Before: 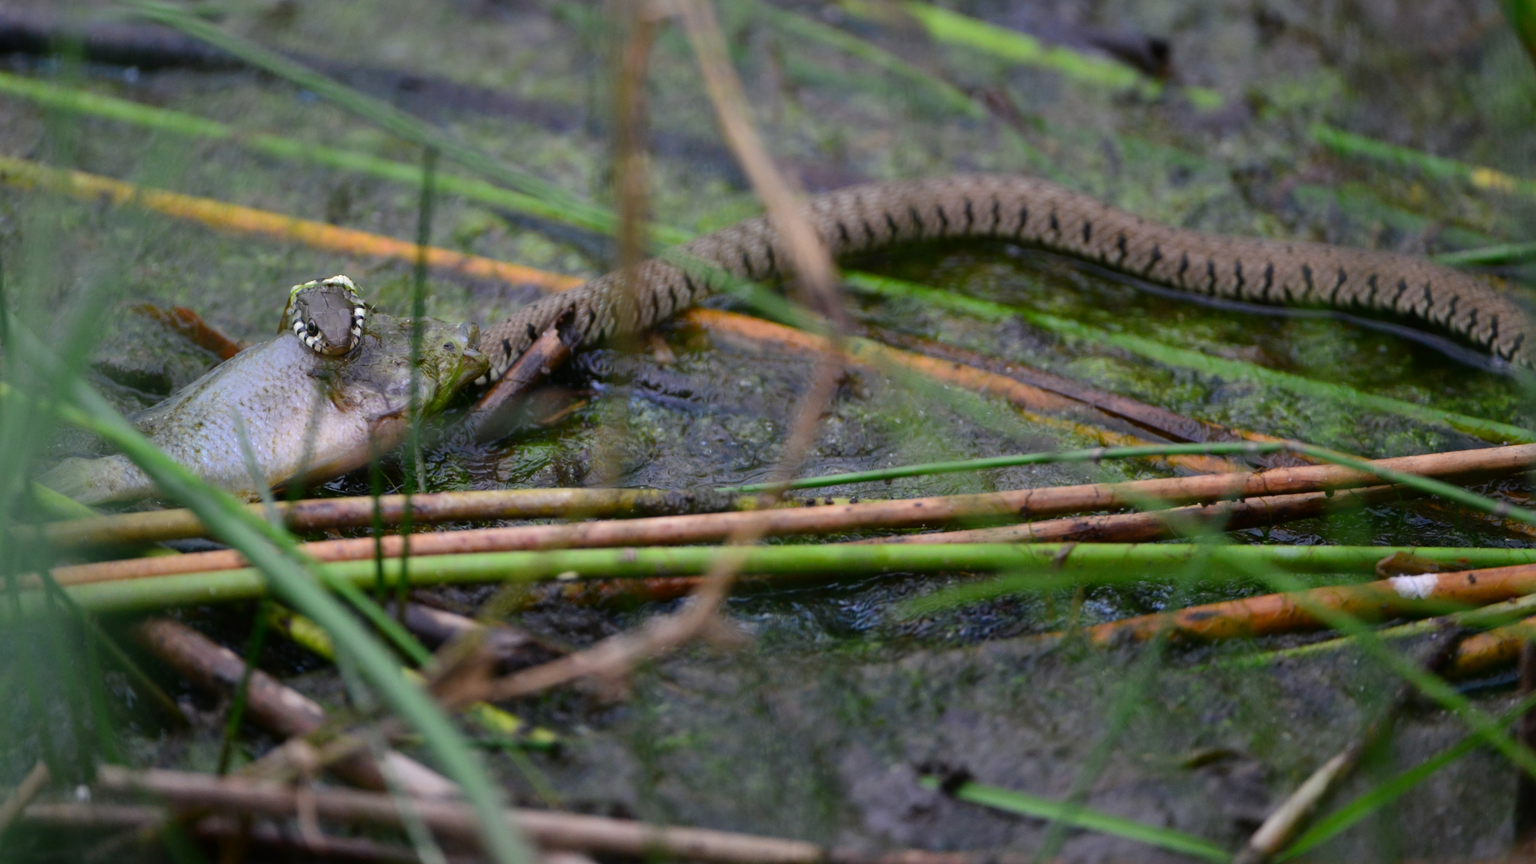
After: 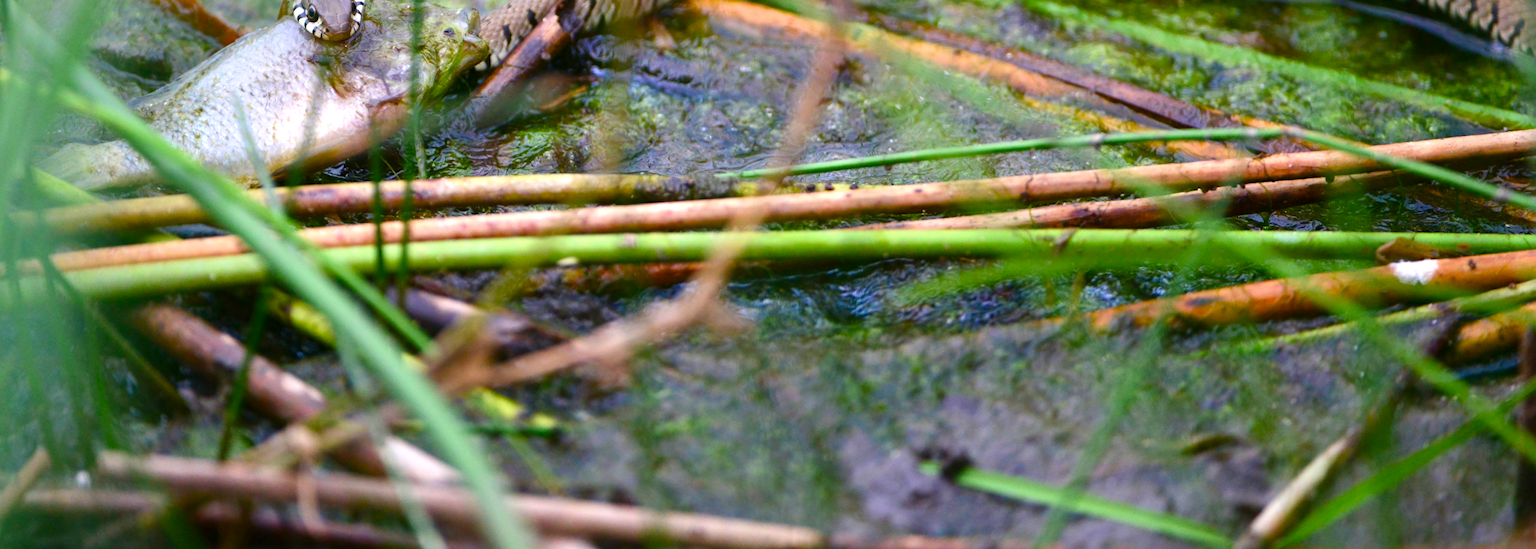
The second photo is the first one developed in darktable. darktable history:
color balance rgb: perceptual saturation grading › global saturation 20%, perceptual saturation grading › highlights -25%, perceptual saturation grading › shadows 50%
exposure: exposure 1 EV, compensate highlight preservation false
crop and rotate: top 36.435%
velvia: on, module defaults
